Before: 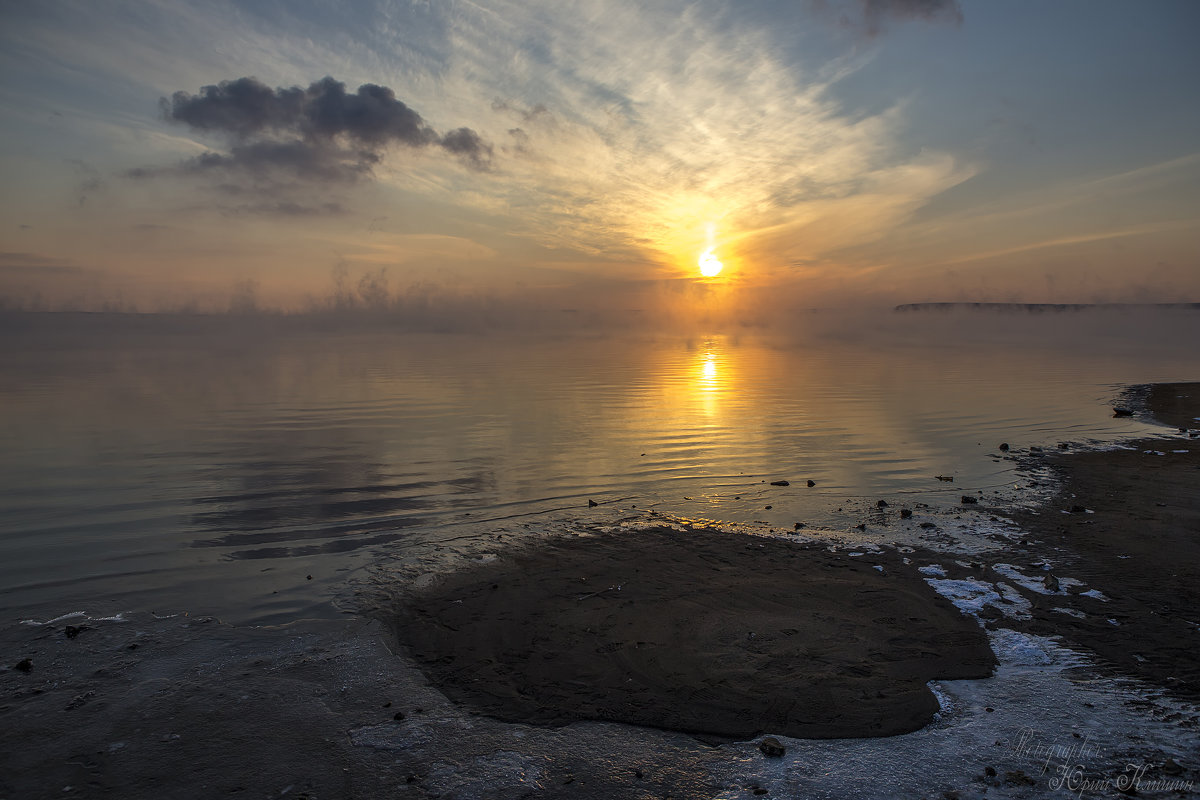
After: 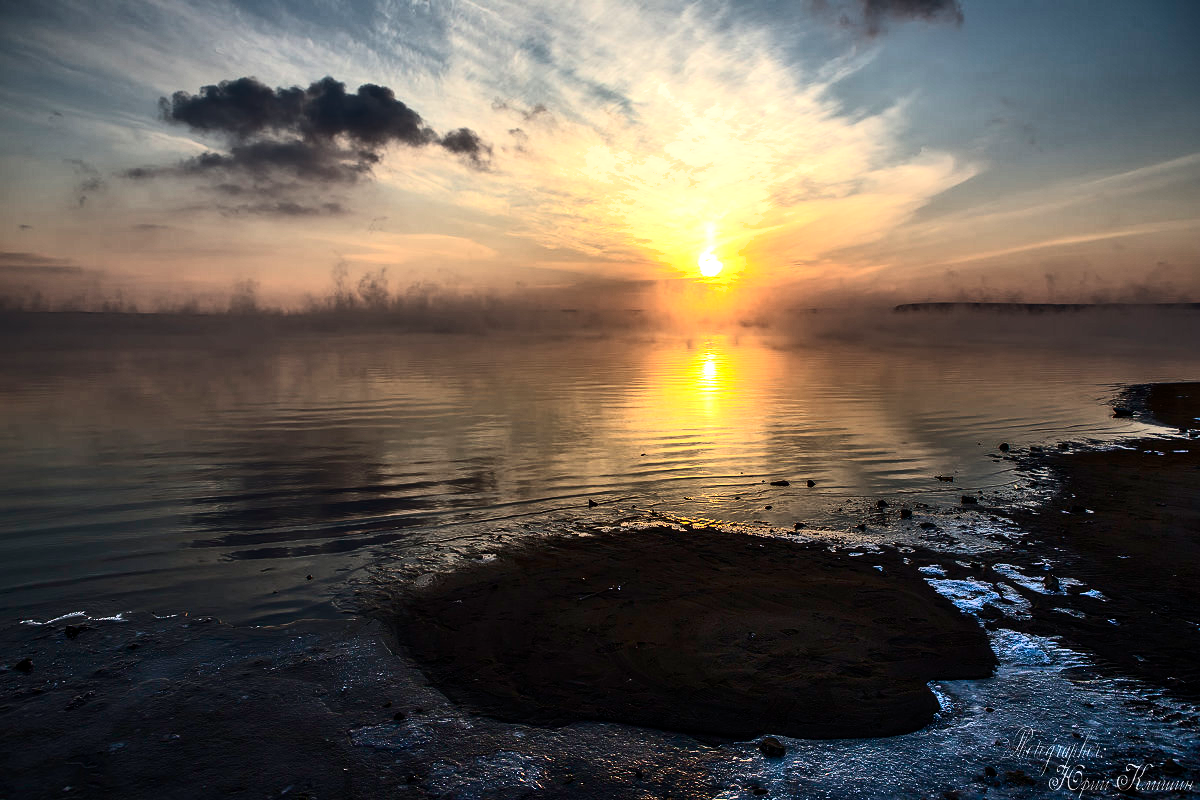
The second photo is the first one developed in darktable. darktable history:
tone equalizer: -8 EV -0.724 EV, -7 EV -0.678 EV, -6 EV -0.628 EV, -5 EV -0.415 EV, -3 EV 0.403 EV, -2 EV 0.6 EV, -1 EV 0.697 EV, +0 EV 0.73 EV, edges refinement/feathering 500, mask exposure compensation -1.57 EV, preserve details no
shadows and highlights: shadows 52.93, soften with gaussian
contrast brightness saturation: contrast 0.299
